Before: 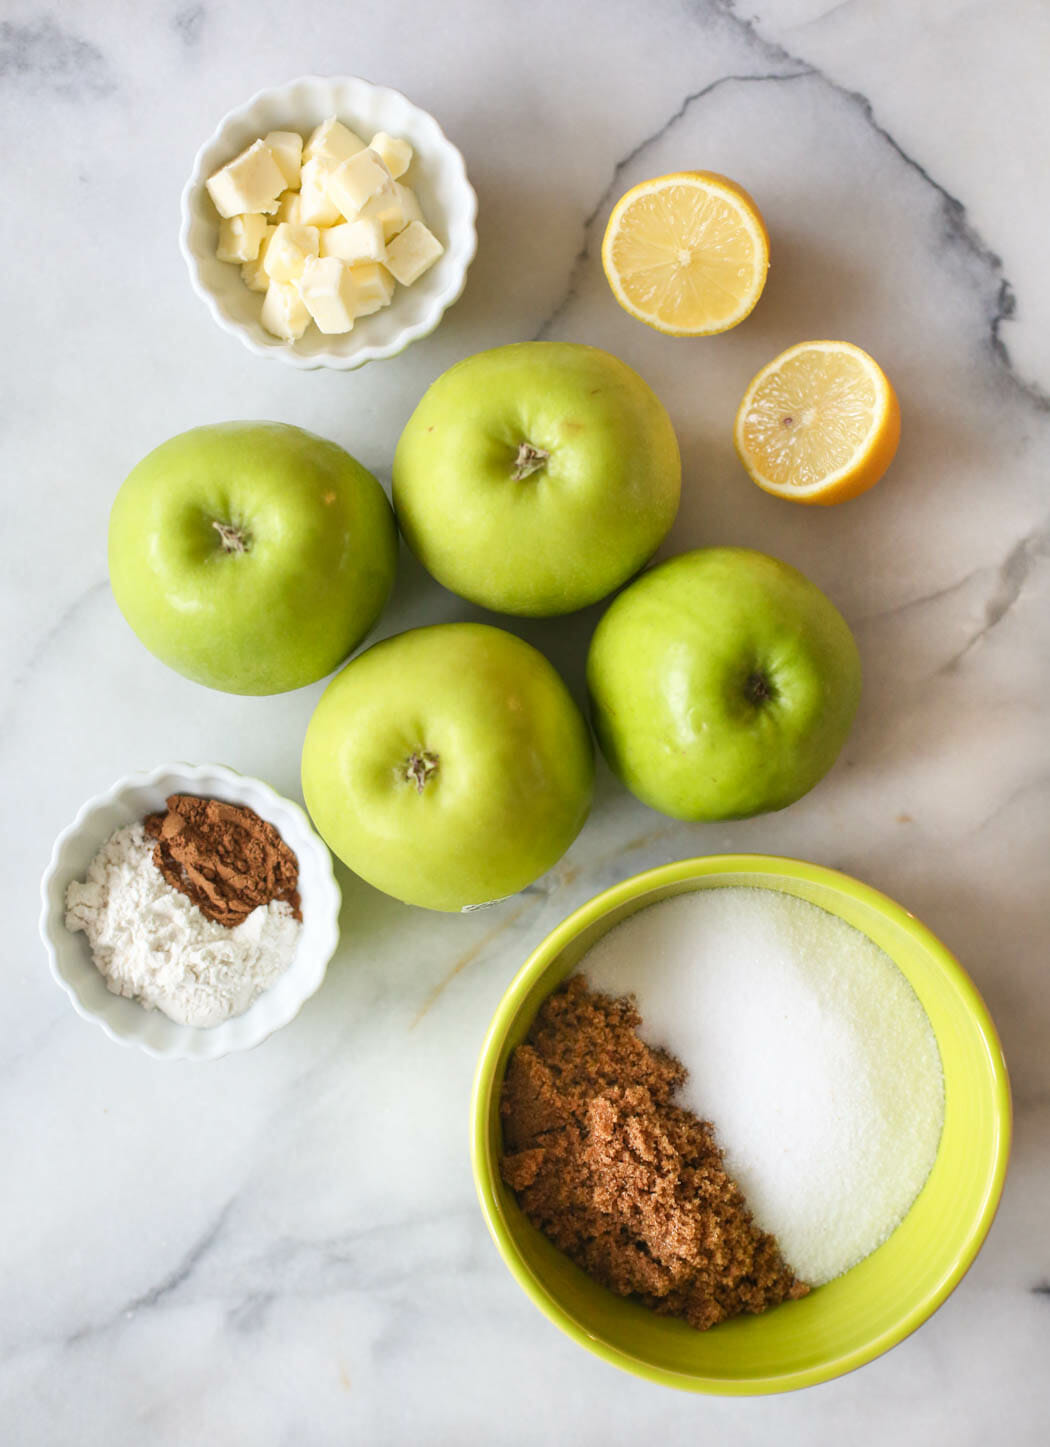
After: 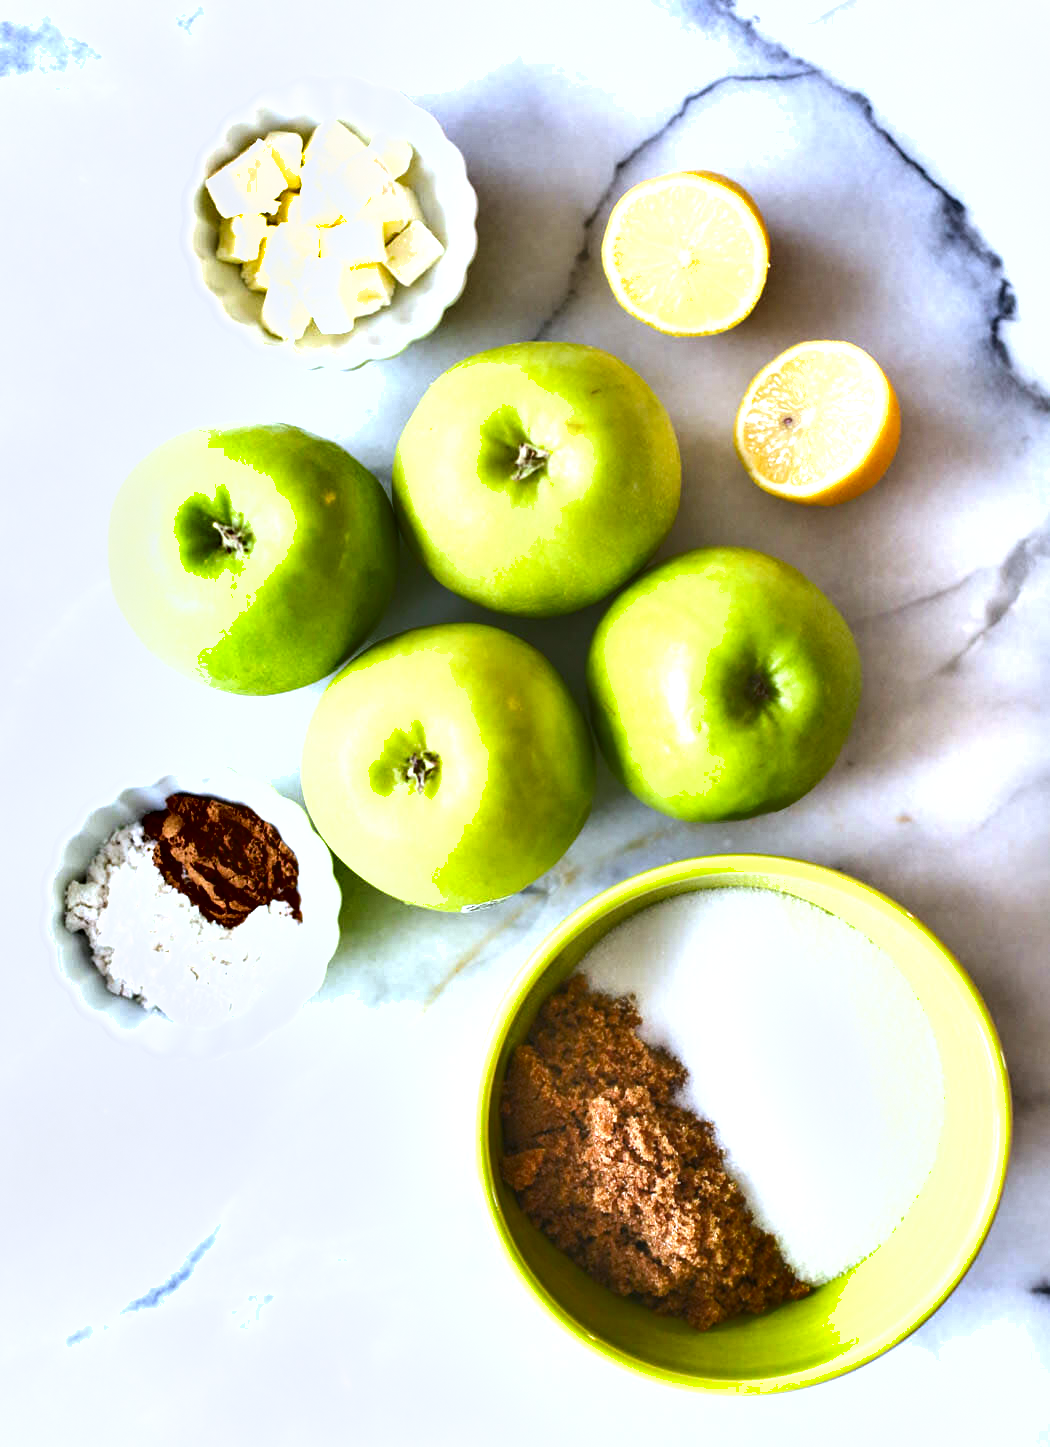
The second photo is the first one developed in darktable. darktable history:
white balance: red 0.948, green 1.02, blue 1.176
grain: coarseness 0.81 ISO, strength 1.34%, mid-tones bias 0%
shadows and highlights: soften with gaussian
exposure: black level correction 0, exposure 0.9 EV, compensate exposure bias true, compensate highlight preservation false
